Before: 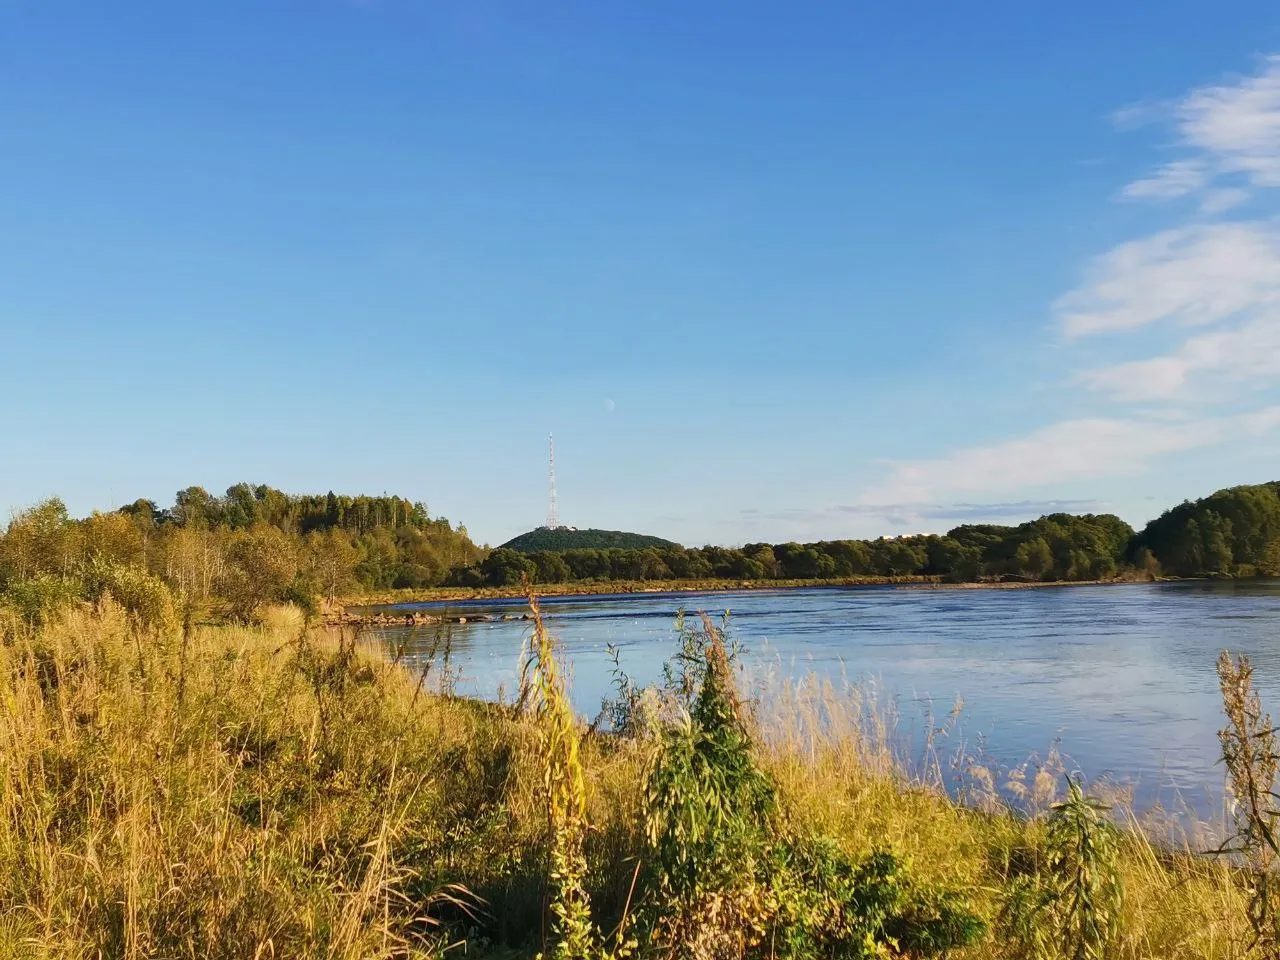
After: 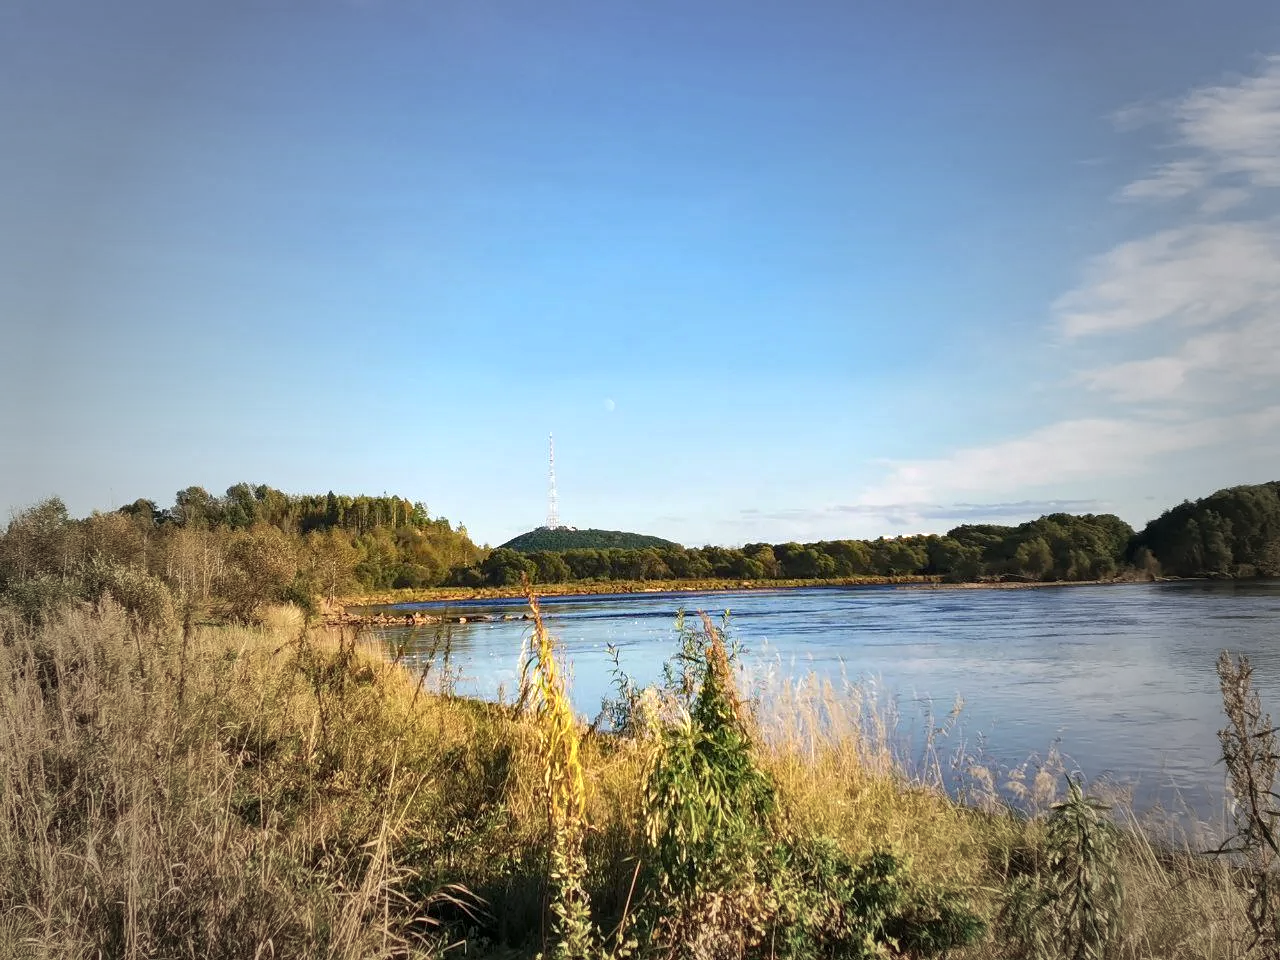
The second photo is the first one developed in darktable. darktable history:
exposure: black level correction 0.001, exposure 0.499 EV, compensate highlight preservation false
local contrast: highlights 100%, shadows 99%, detail 120%, midtone range 0.2
vignetting: fall-off start 34.61%, fall-off radius 64.84%, width/height ratio 0.959, unbound false
